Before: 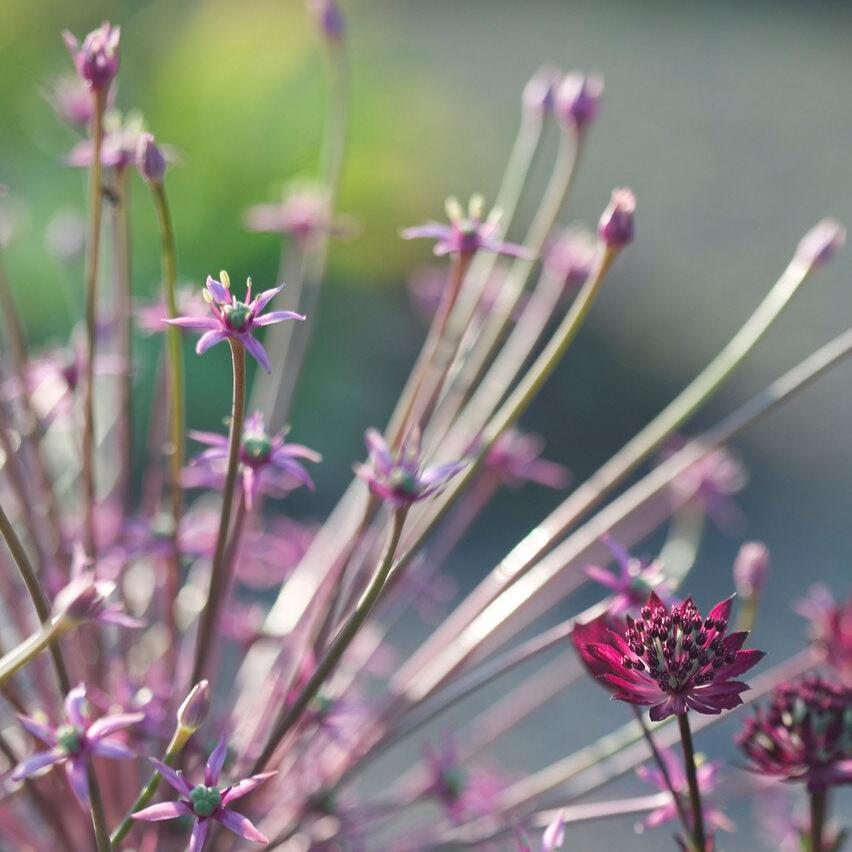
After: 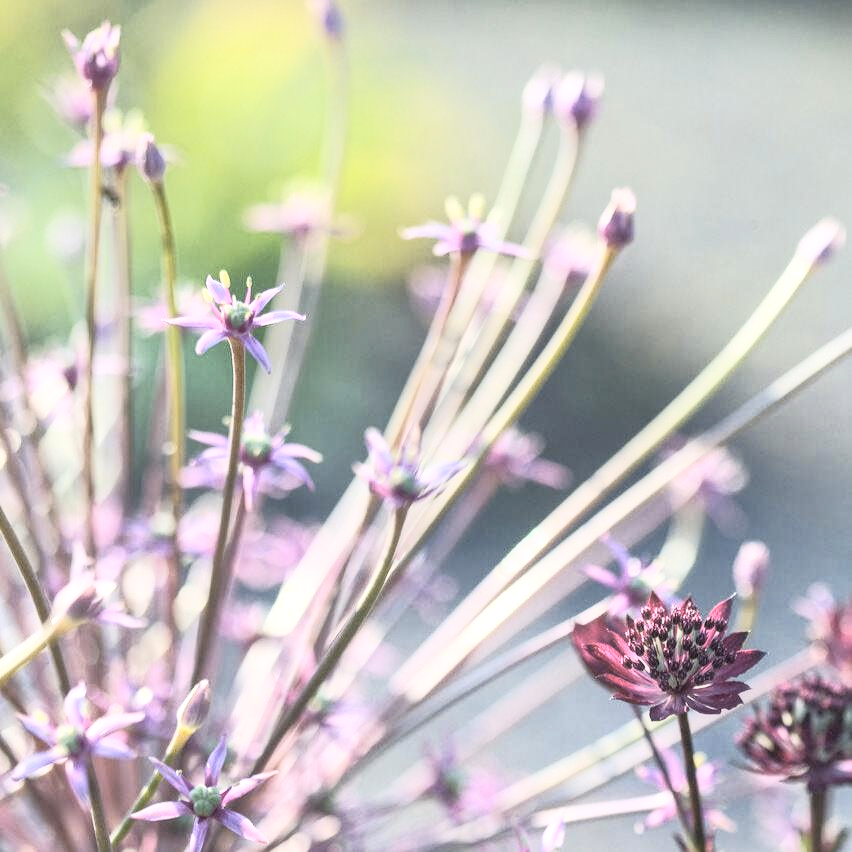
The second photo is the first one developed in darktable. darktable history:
tone curve: curves: ch0 [(0, 0.052) (0.207, 0.35) (0.392, 0.592) (0.54, 0.803) (0.725, 0.922) (0.99, 0.974)], color space Lab, independent channels, preserve colors none
contrast brightness saturation: saturation -0.17
local contrast: detail 130%
color contrast: green-magenta contrast 0.85, blue-yellow contrast 1.25, unbound 0
